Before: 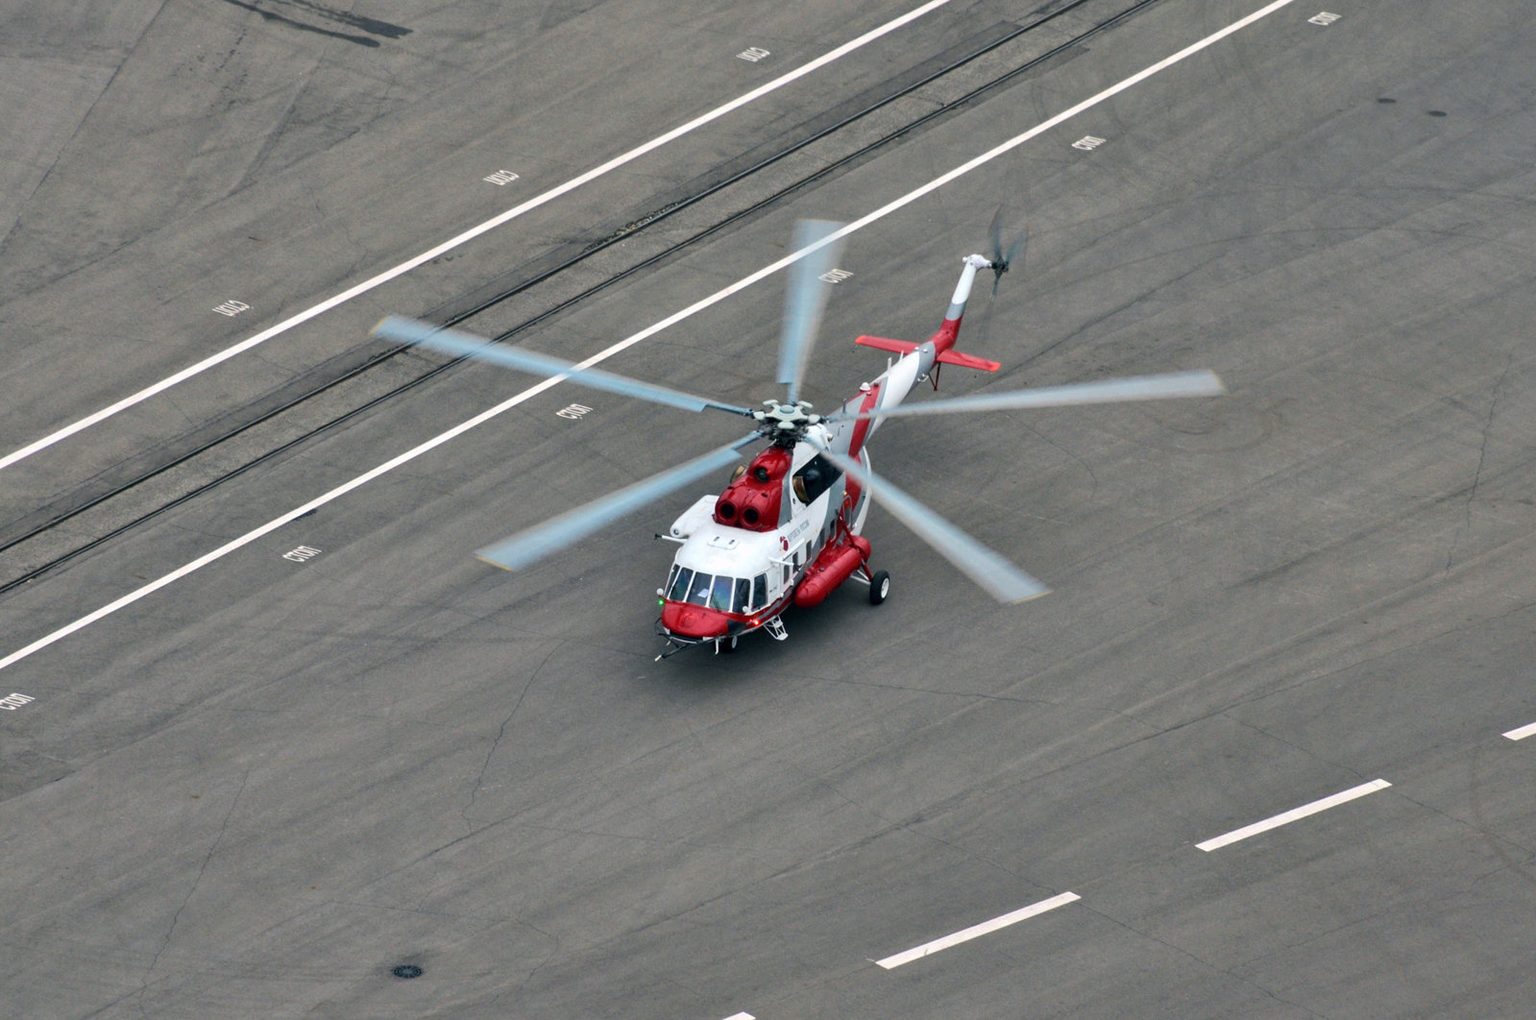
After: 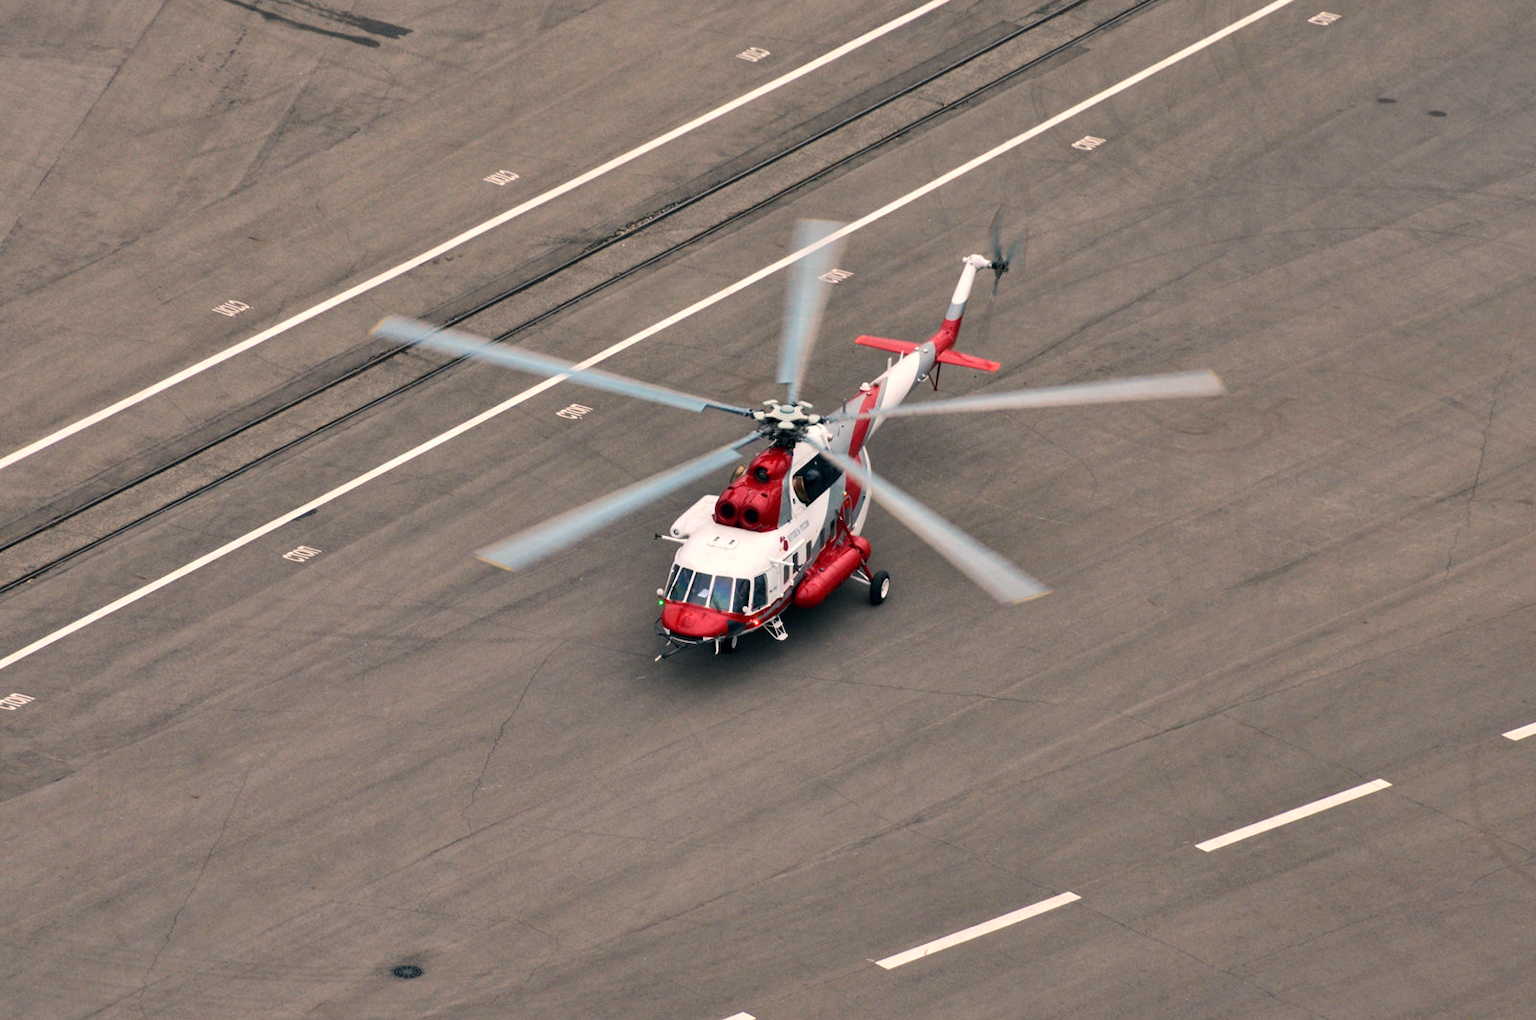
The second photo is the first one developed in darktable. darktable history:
contrast brightness saturation: contrast 0.07
white balance: red 1.127, blue 0.943
